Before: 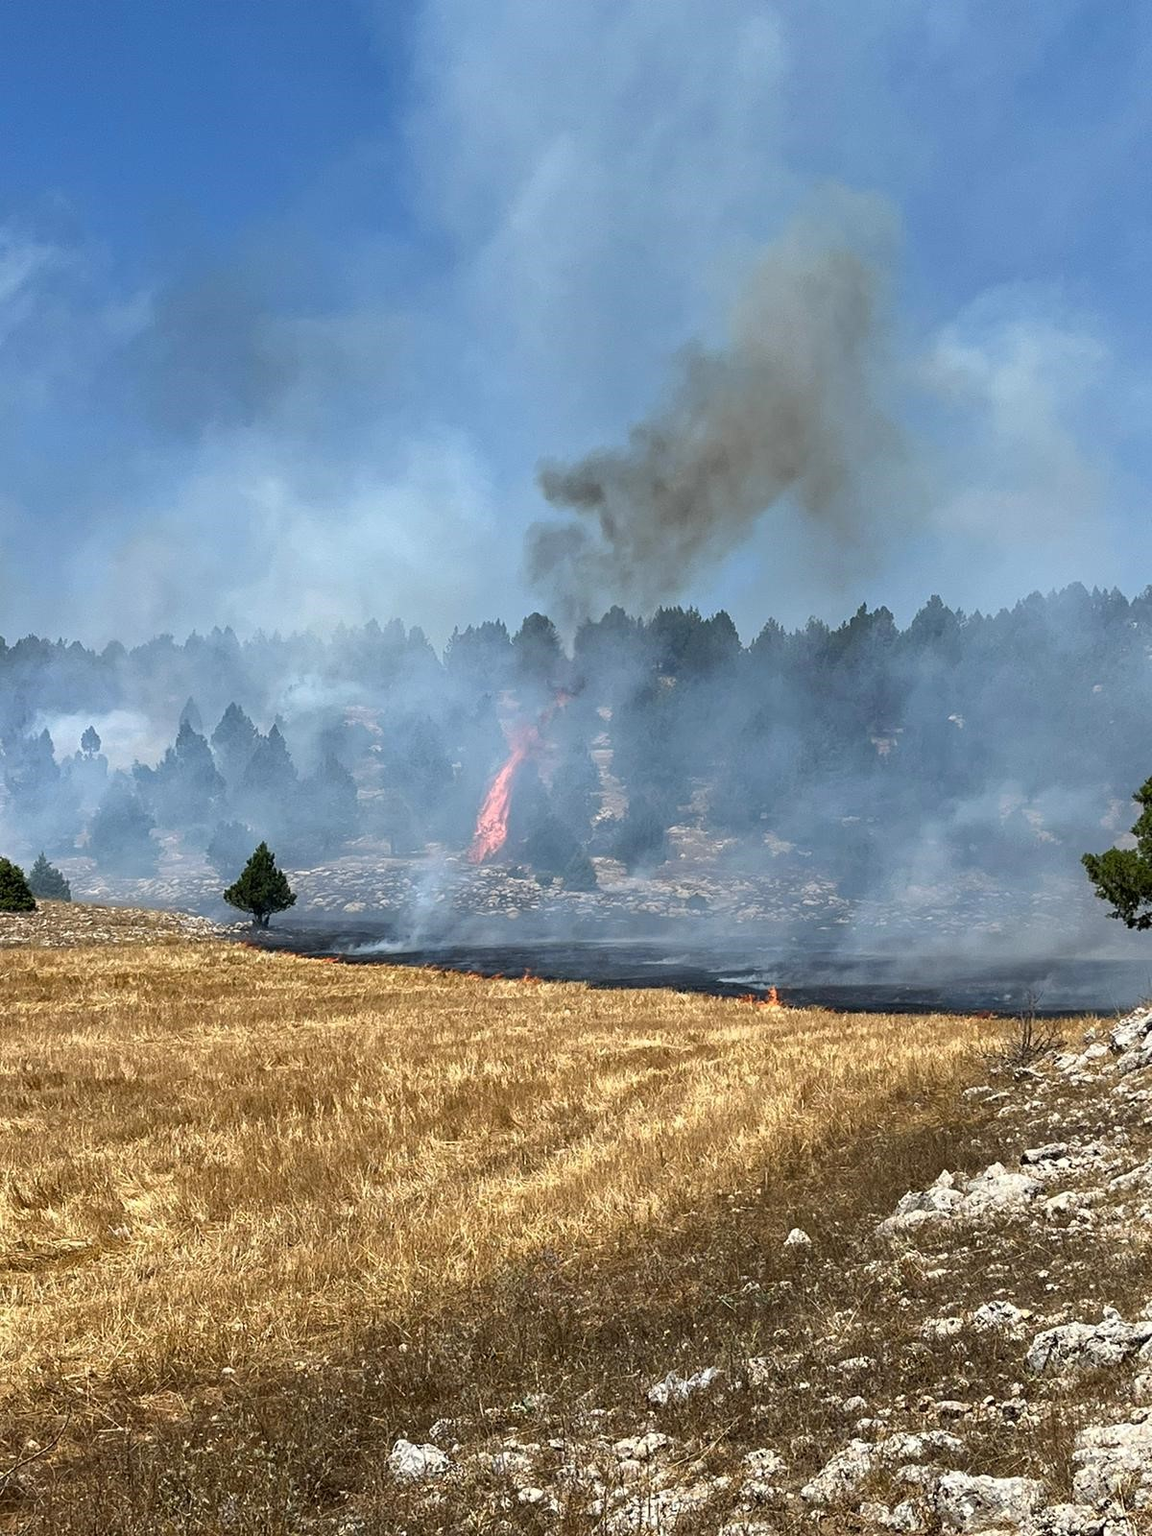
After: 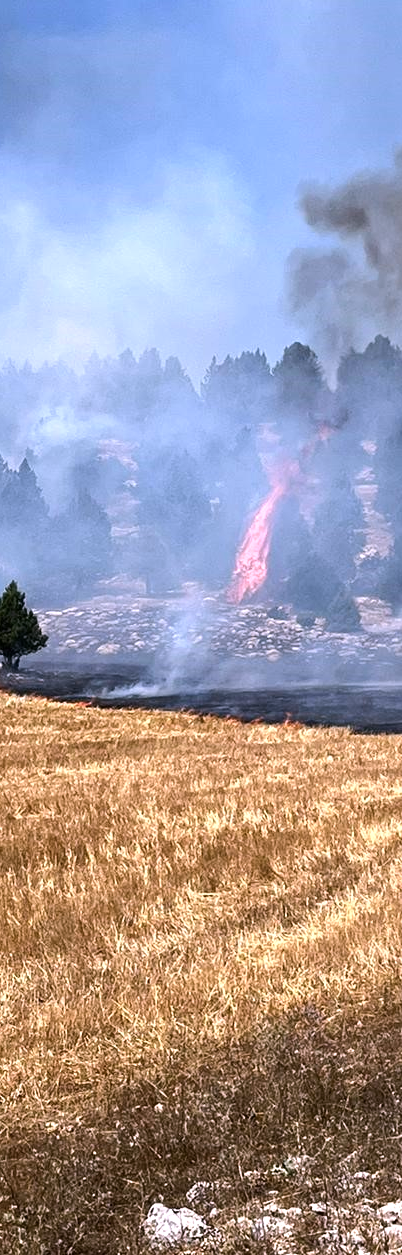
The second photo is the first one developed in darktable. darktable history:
tone equalizer: -8 EV -0.417 EV, -7 EV -0.389 EV, -6 EV -0.333 EV, -5 EV -0.222 EV, -3 EV 0.222 EV, -2 EV 0.333 EV, -1 EV 0.389 EV, +0 EV 0.417 EV, edges refinement/feathering 500, mask exposure compensation -1.57 EV, preserve details no
white balance: red 1.066, blue 1.119
crop and rotate: left 21.77%, top 18.528%, right 44.676%, bottom 2.997%
